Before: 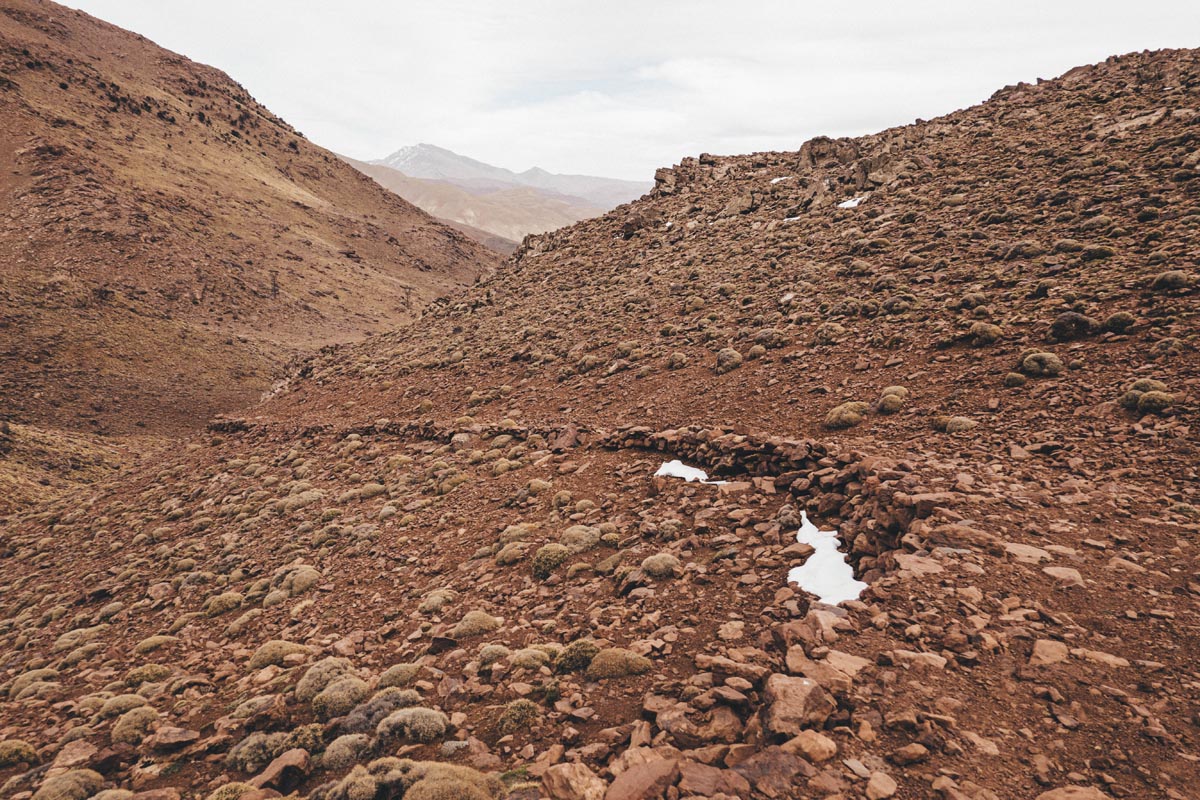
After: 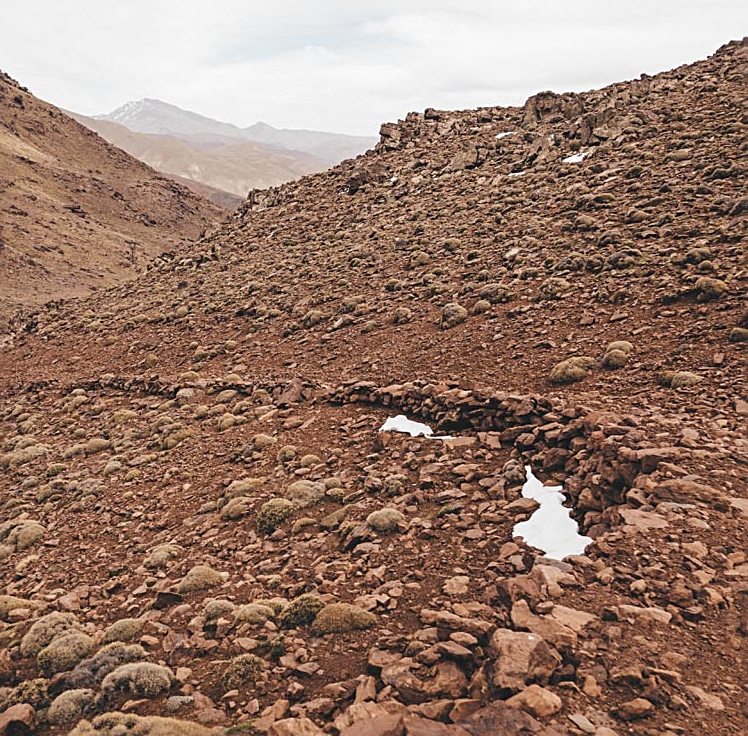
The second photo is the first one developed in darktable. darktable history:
white balance: emerald 1
sharpen: on, module defaults
crop and rotate: left 22.918%, top 5.629%, right 14.711%, bottom 2.247%
